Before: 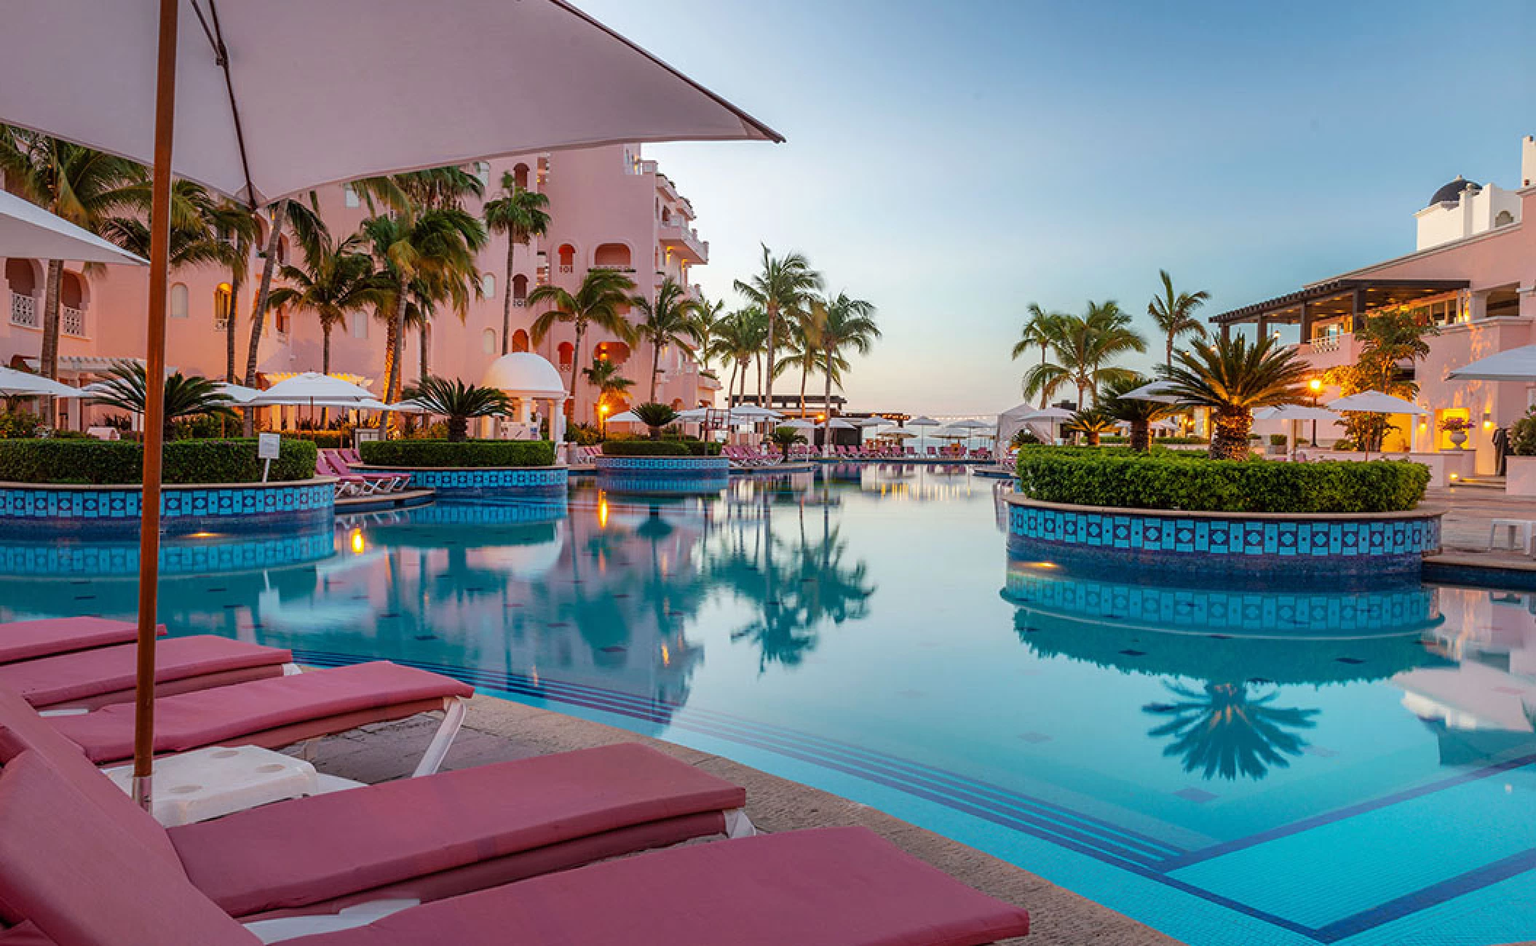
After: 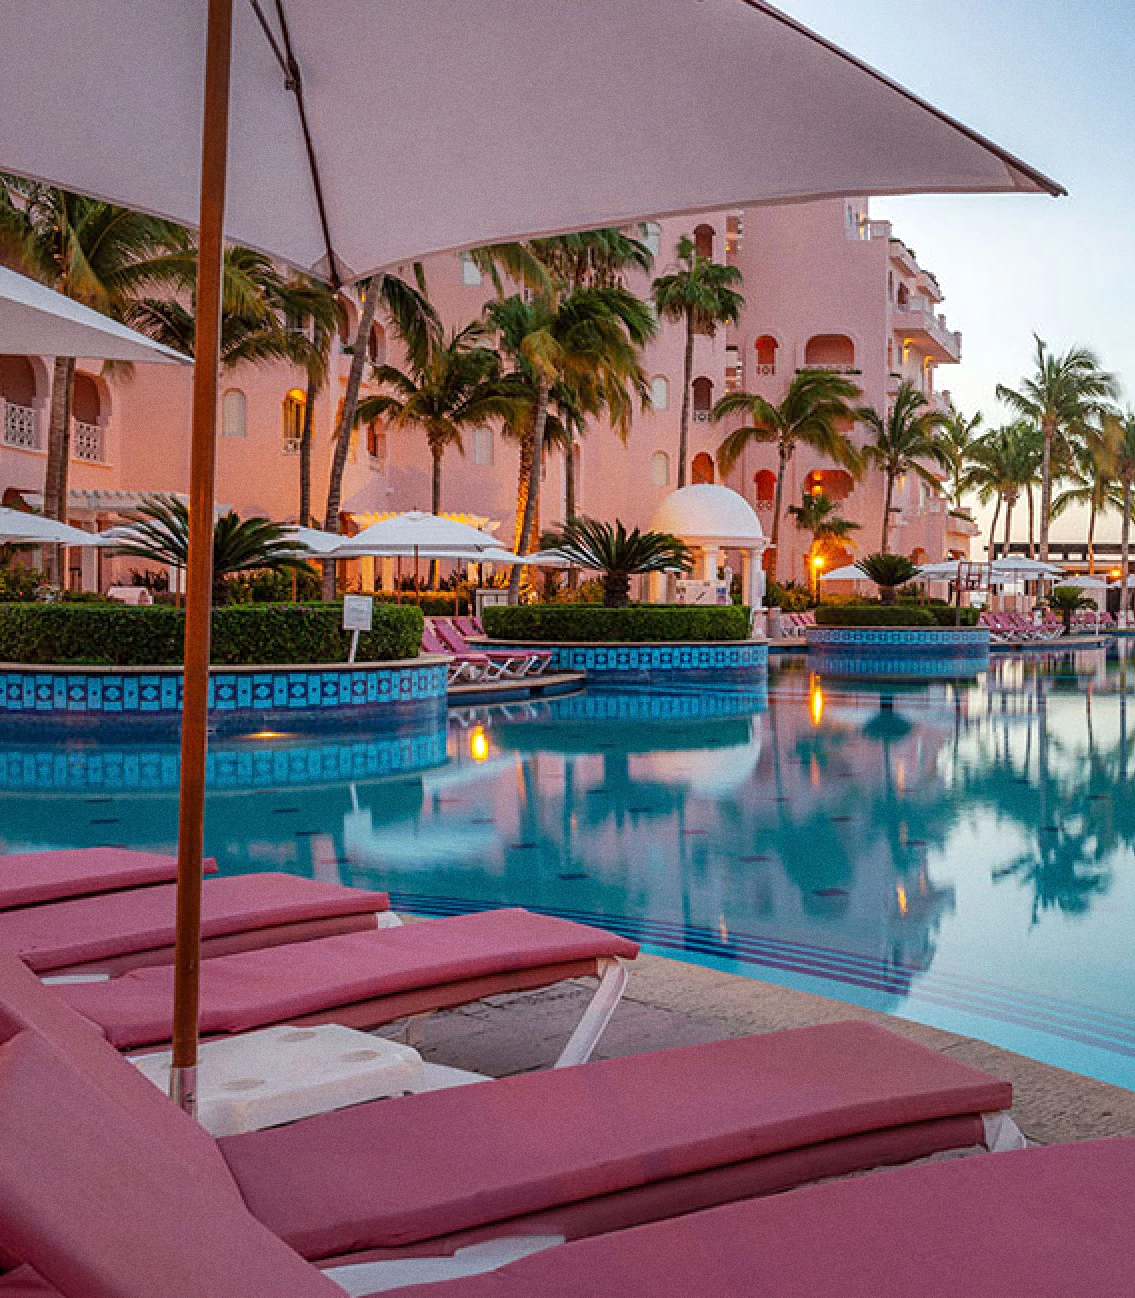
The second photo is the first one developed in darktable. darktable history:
grain: coarseness 0.09 ISO
crop: left 0.587%, right 45.588%, bottom 0.086%
exposure: exposure 0.081 EV, compensate highlight preservation false
